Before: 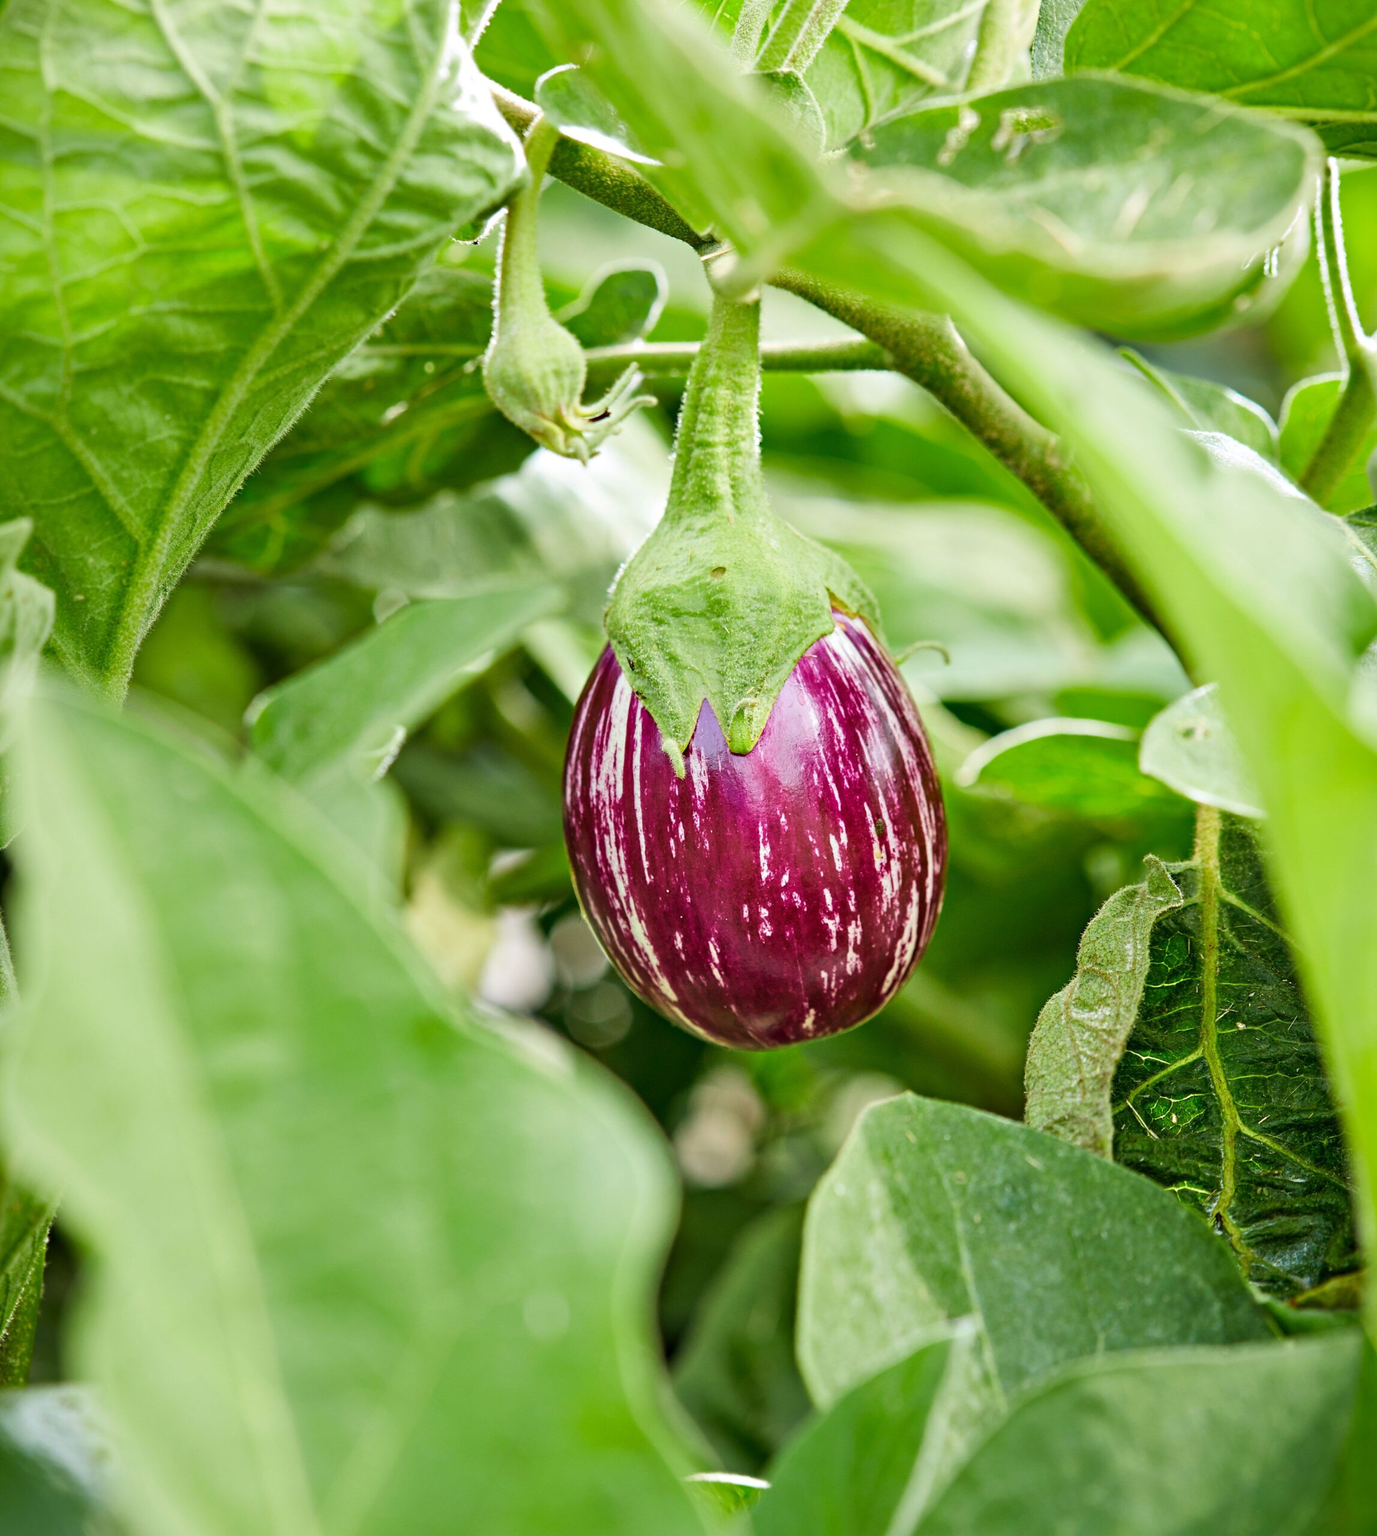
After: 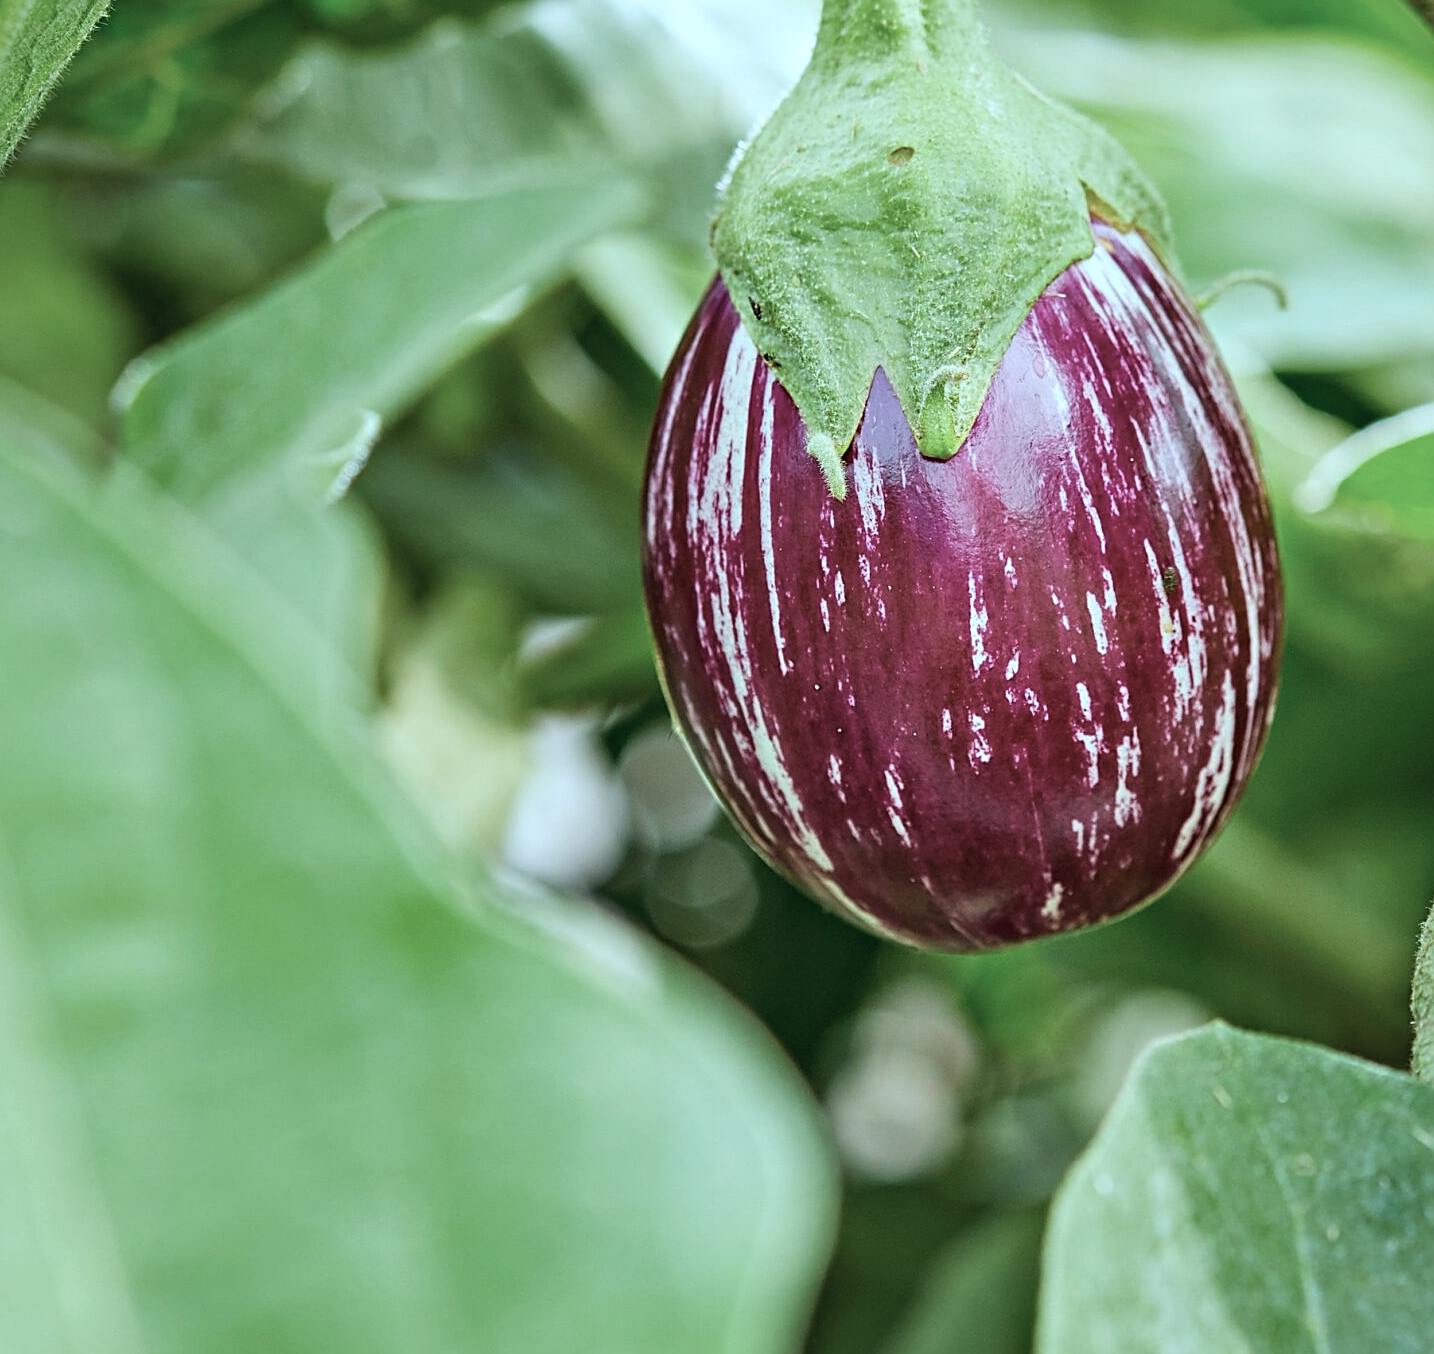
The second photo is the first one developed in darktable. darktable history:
sharpen: on, module defaults
crop: left 12.924%, top 31.211%, right 24.57%, bottom 15.874%
color correction: highlights a* -12.63, highlights b* -17.4, saturation 0.714
exposure: compensate highlight preservation false
